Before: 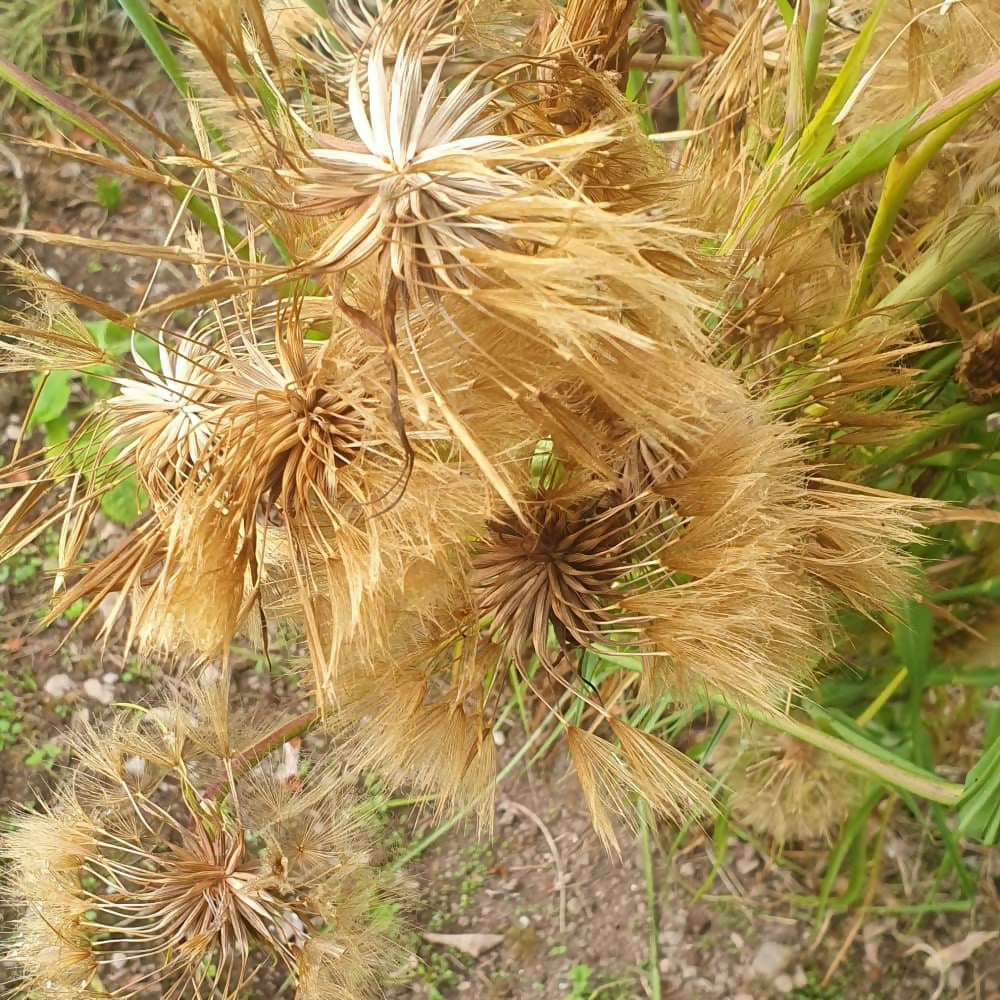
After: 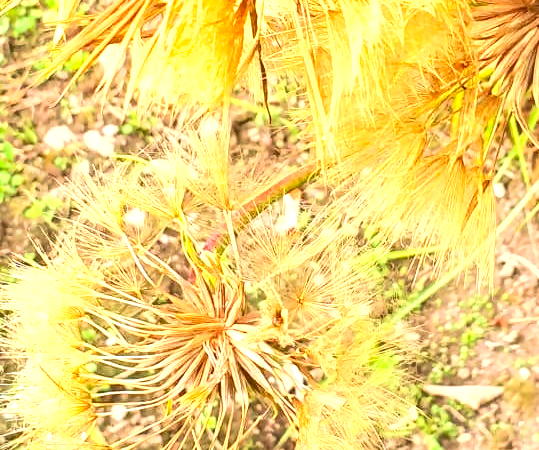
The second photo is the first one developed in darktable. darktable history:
shadows and highlights: shadows 32.22, highlights -33.1, soften with gaussian
crop and rotate: top 54.822%, right 46.013%, bottom 0.147%
velvia: on, module defaults
contrast brightness saturation: contrast 0.244, brightness 0.25, saturation 0.388
local contrast: on, module defaults
exposure: black level correction 0, exposure 1.102 EV, compensate highlight preservation false
